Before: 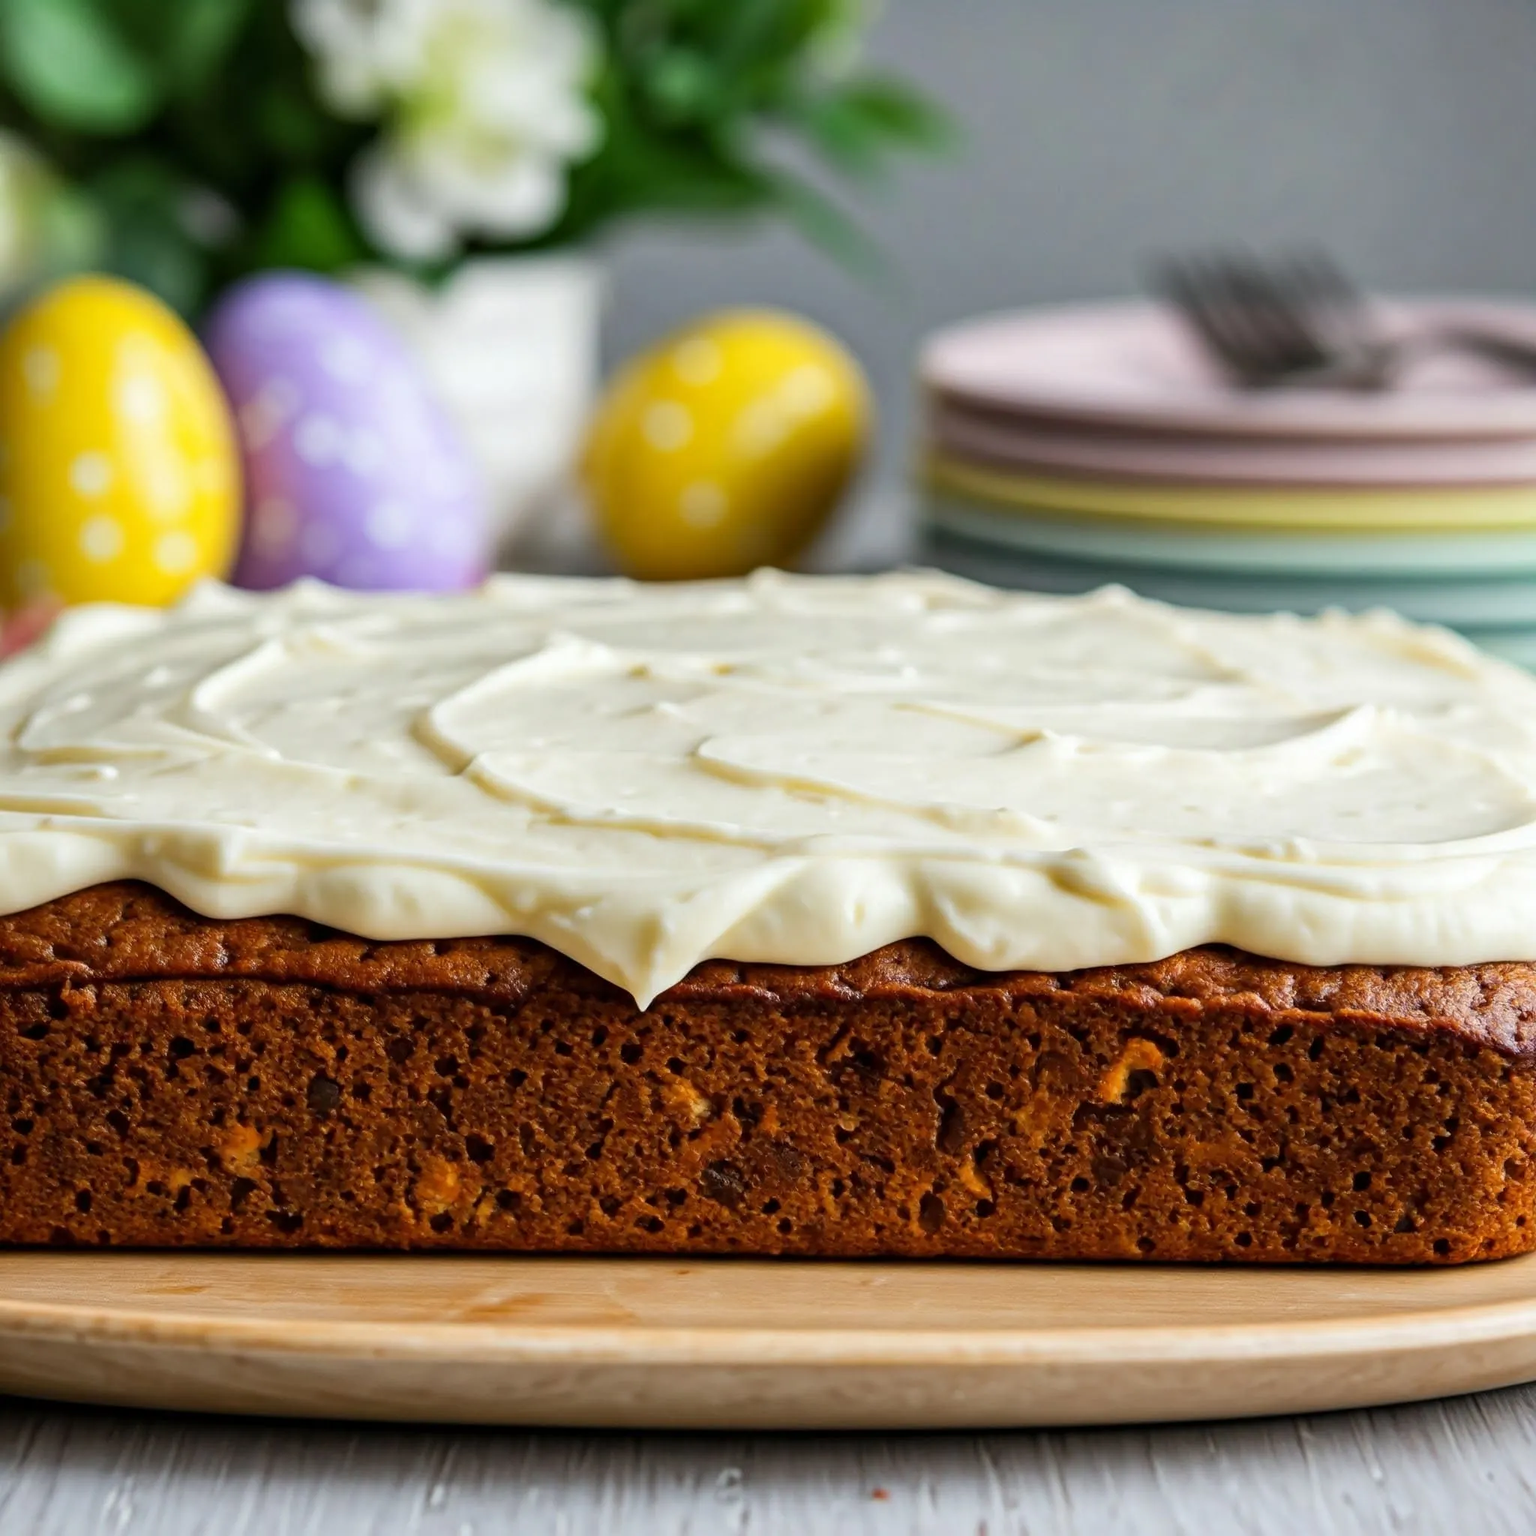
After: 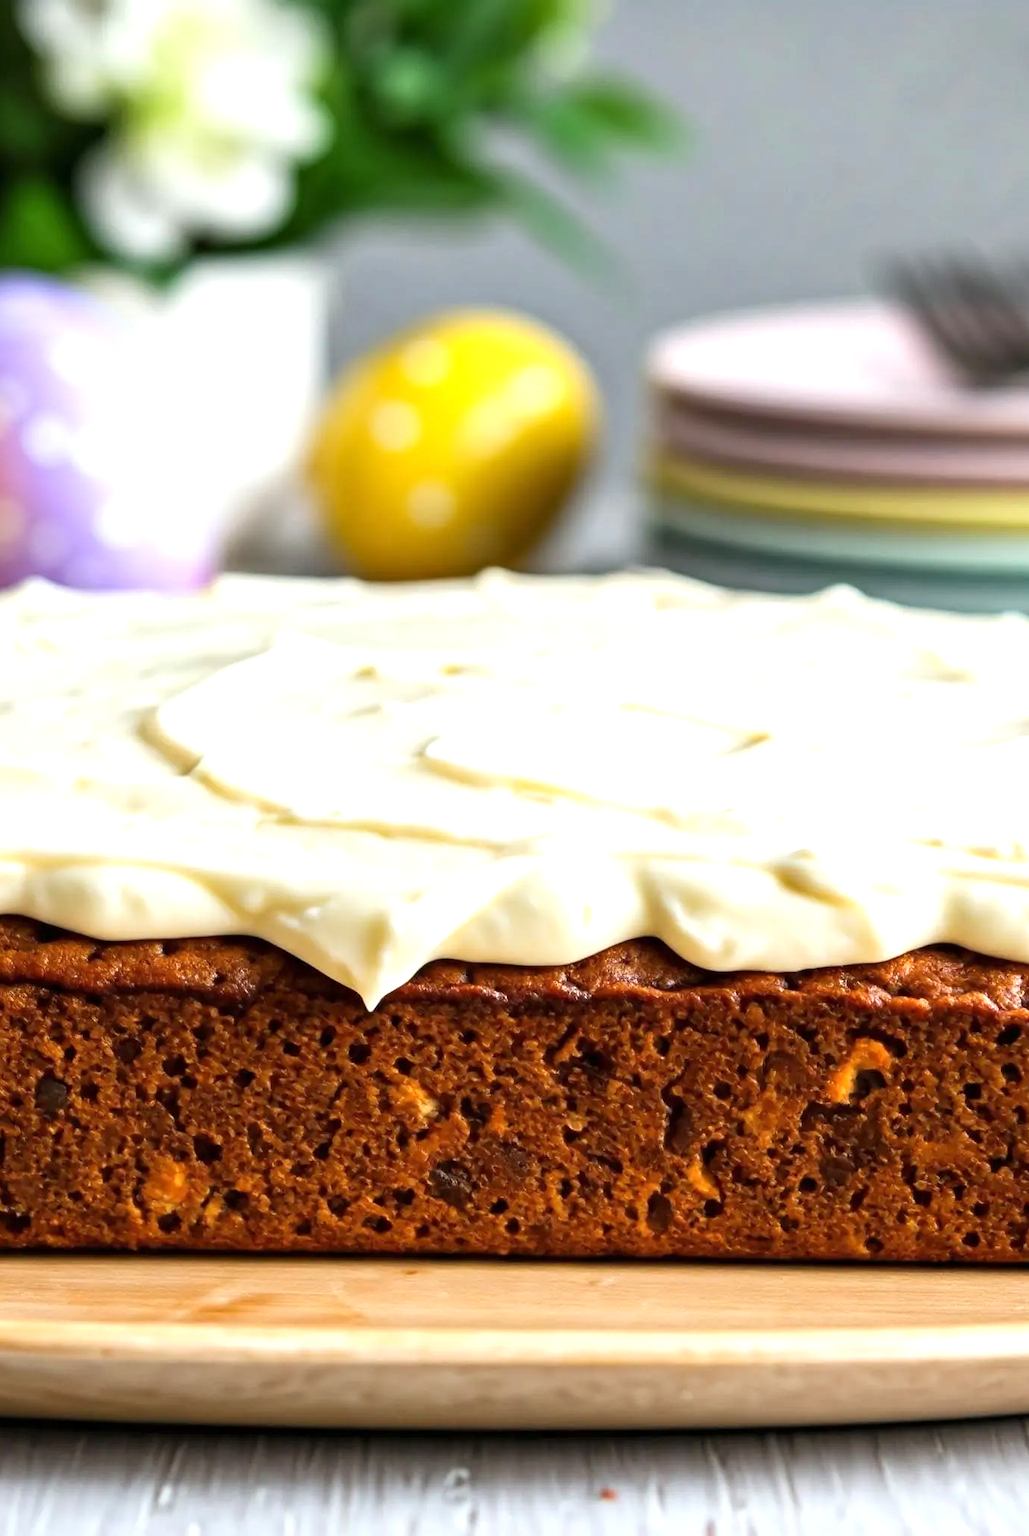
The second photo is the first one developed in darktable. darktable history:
crop and rotate: left 17.768%, right 15.177%
exposure: exposure 0.715 EV, compensate highlight preservation false
